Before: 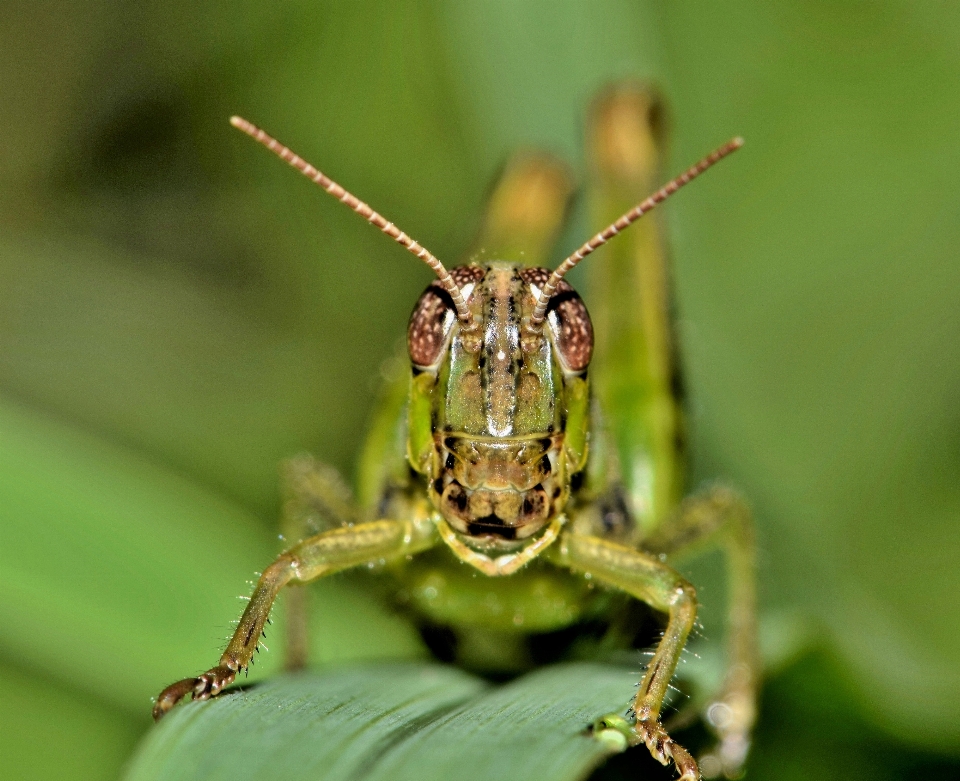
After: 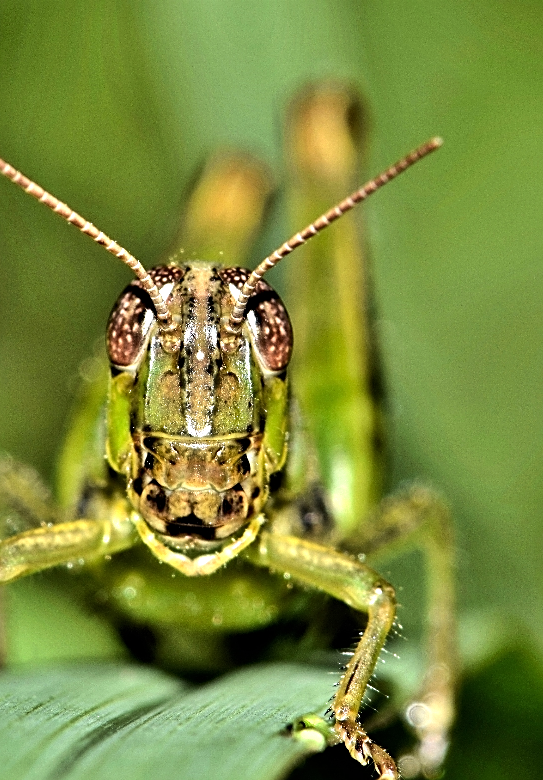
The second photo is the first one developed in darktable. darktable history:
tone equalizer: -8 EV -0.75 EV, -7 EV -0.7 EV, -6 EV -0.6 EV, -5 EV -0.4 EV, -3 EV 0.4 EV, -2 EV 0.6 EV, -1 EV 0.7 EV, +0 EV 0.75 EV, edges refinement/feathering 500, mask exposure compensation -1.57 EV, preserve details no
crop: left 31.458%, top 0%, right 11.876%
sharpen: on, module defaults
